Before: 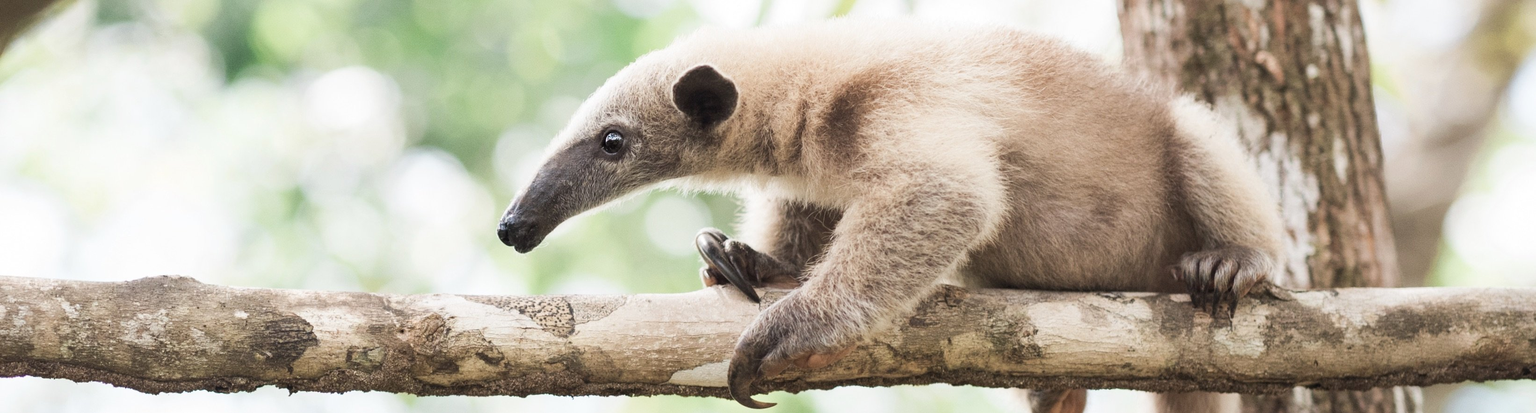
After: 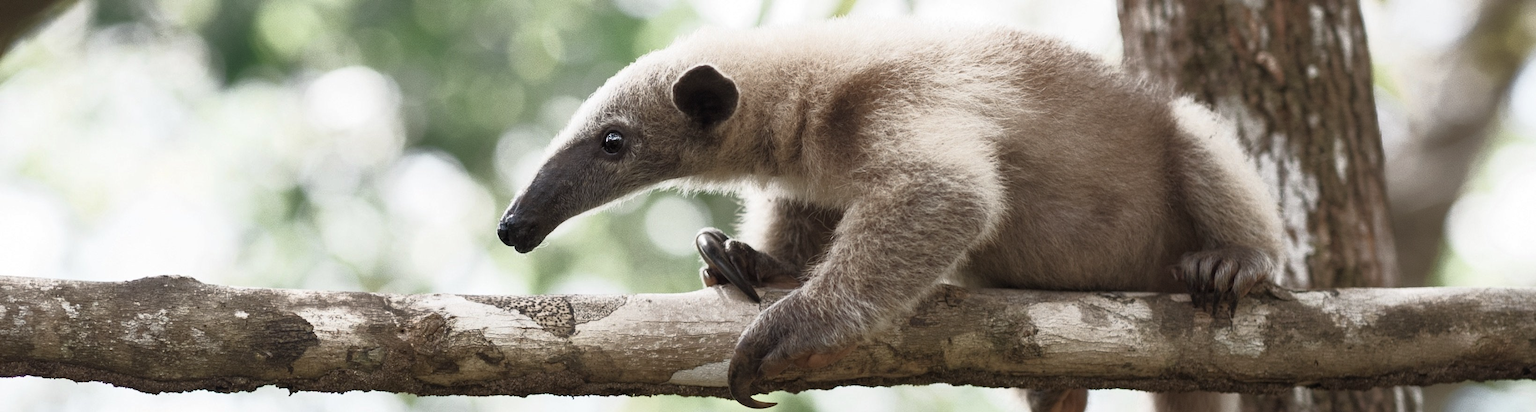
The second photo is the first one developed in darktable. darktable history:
base curve: curves: ch0 [(0, 0) (0.564, 0.291) (0.802, 0.731) (1, 1)]
